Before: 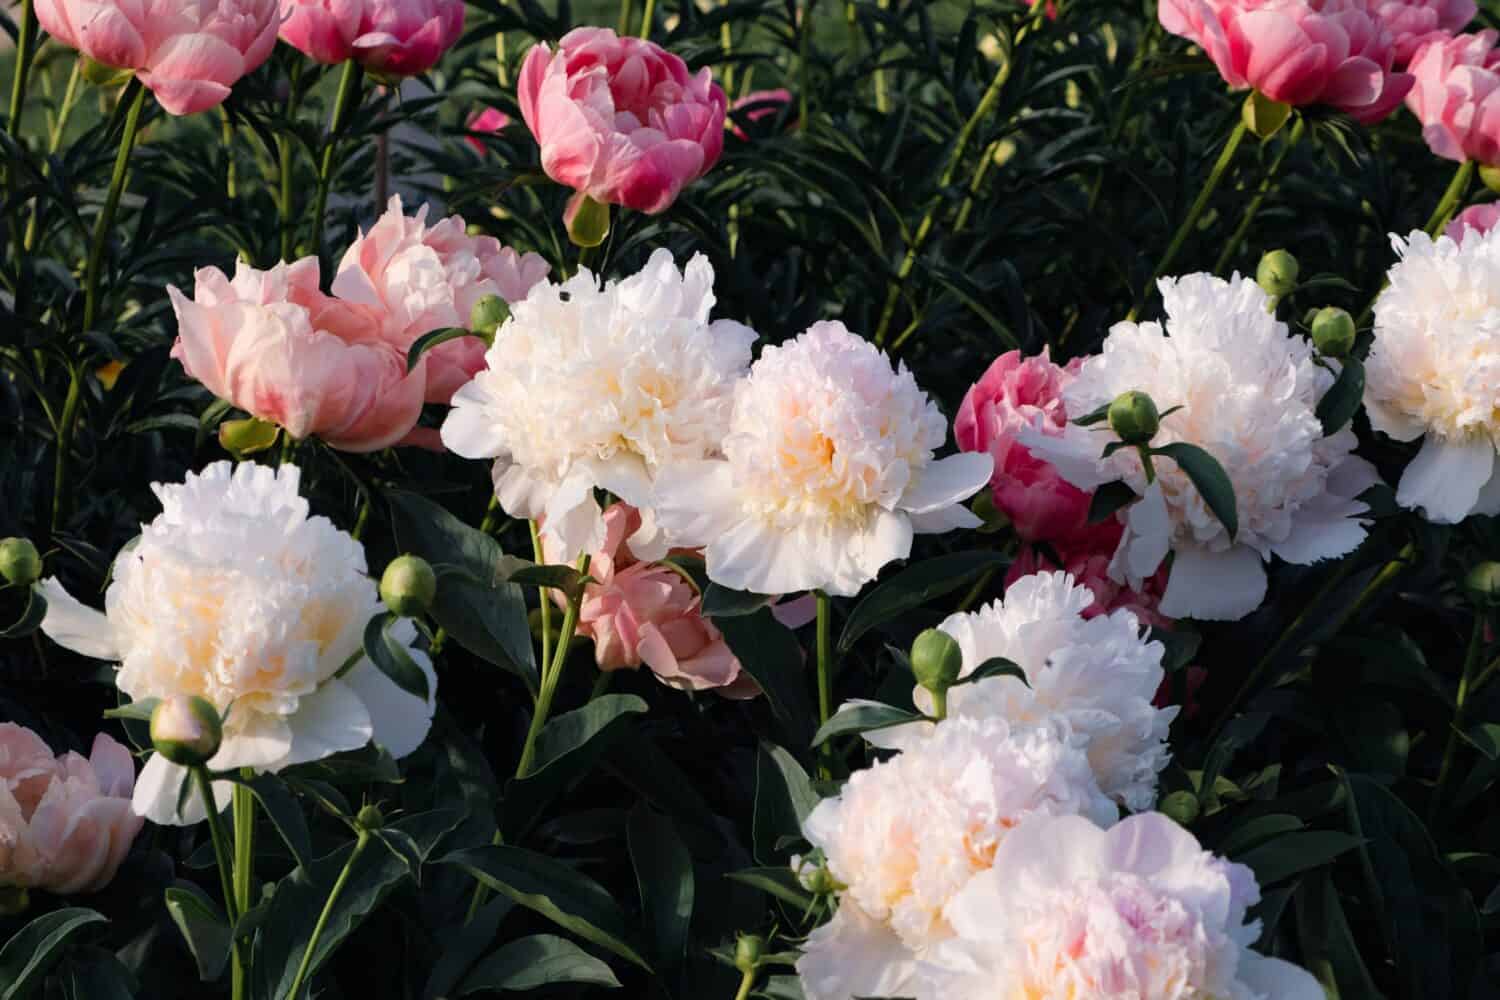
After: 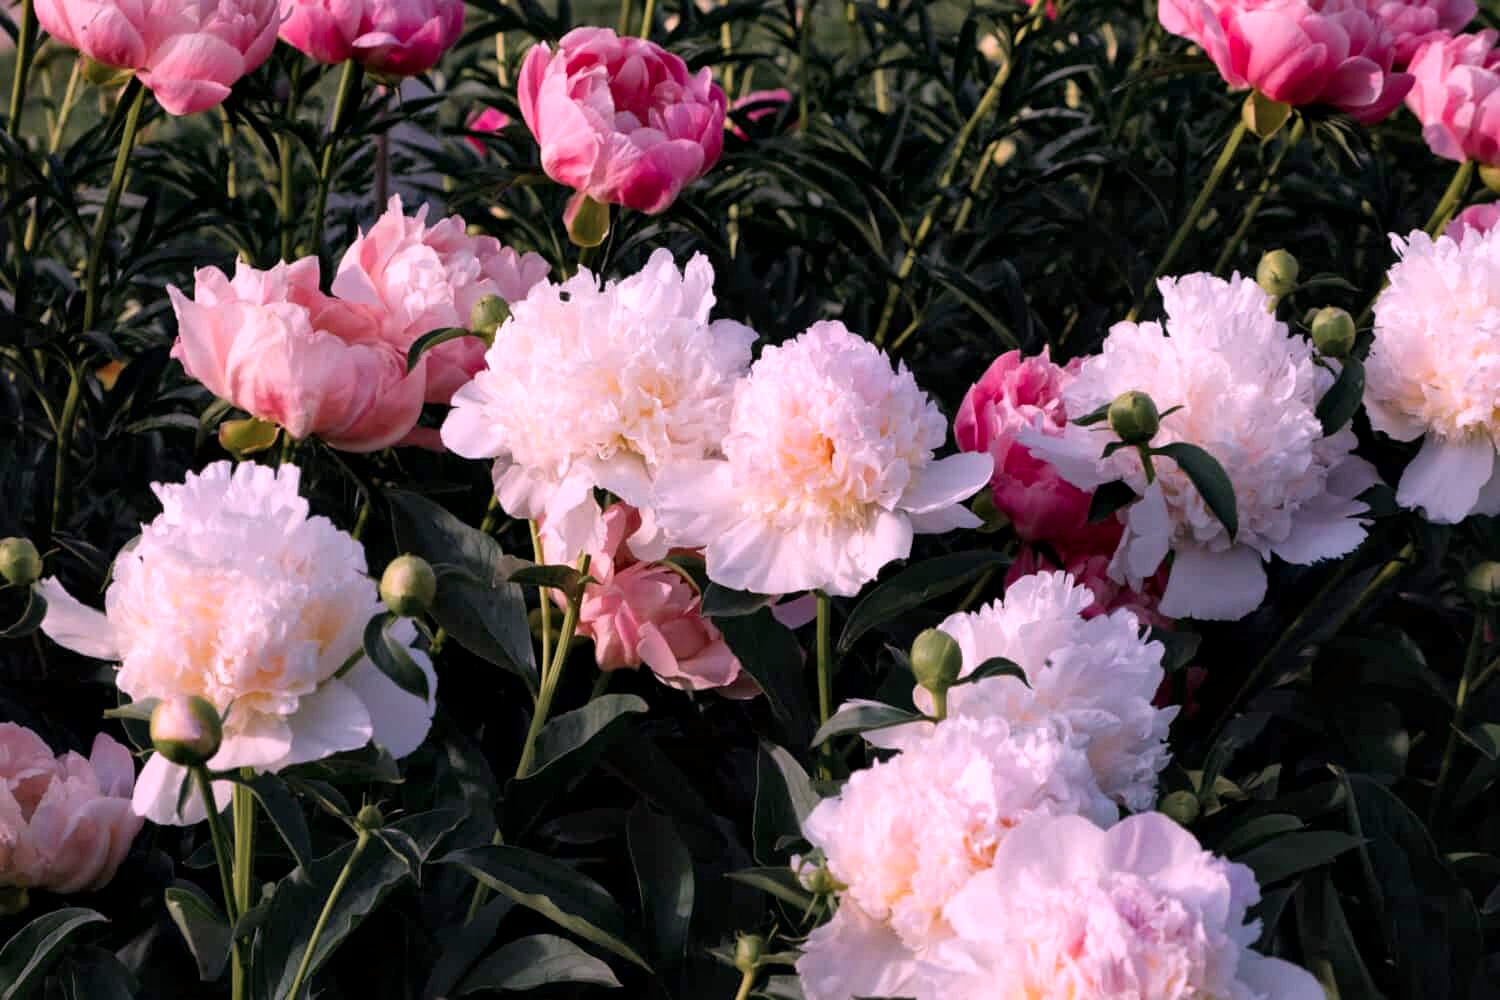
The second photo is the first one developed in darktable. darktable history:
color calibration: gray › normalize channels true, x 0.329, y 0.345, temperature 5647.34 K, gamut compression 0.008
local contrast: mode bilateral grid, contrast 20, coarseness 49, detail 141%, midtone range 0.2
color correction: highlights a* 16.17, highlights b* -20.08
